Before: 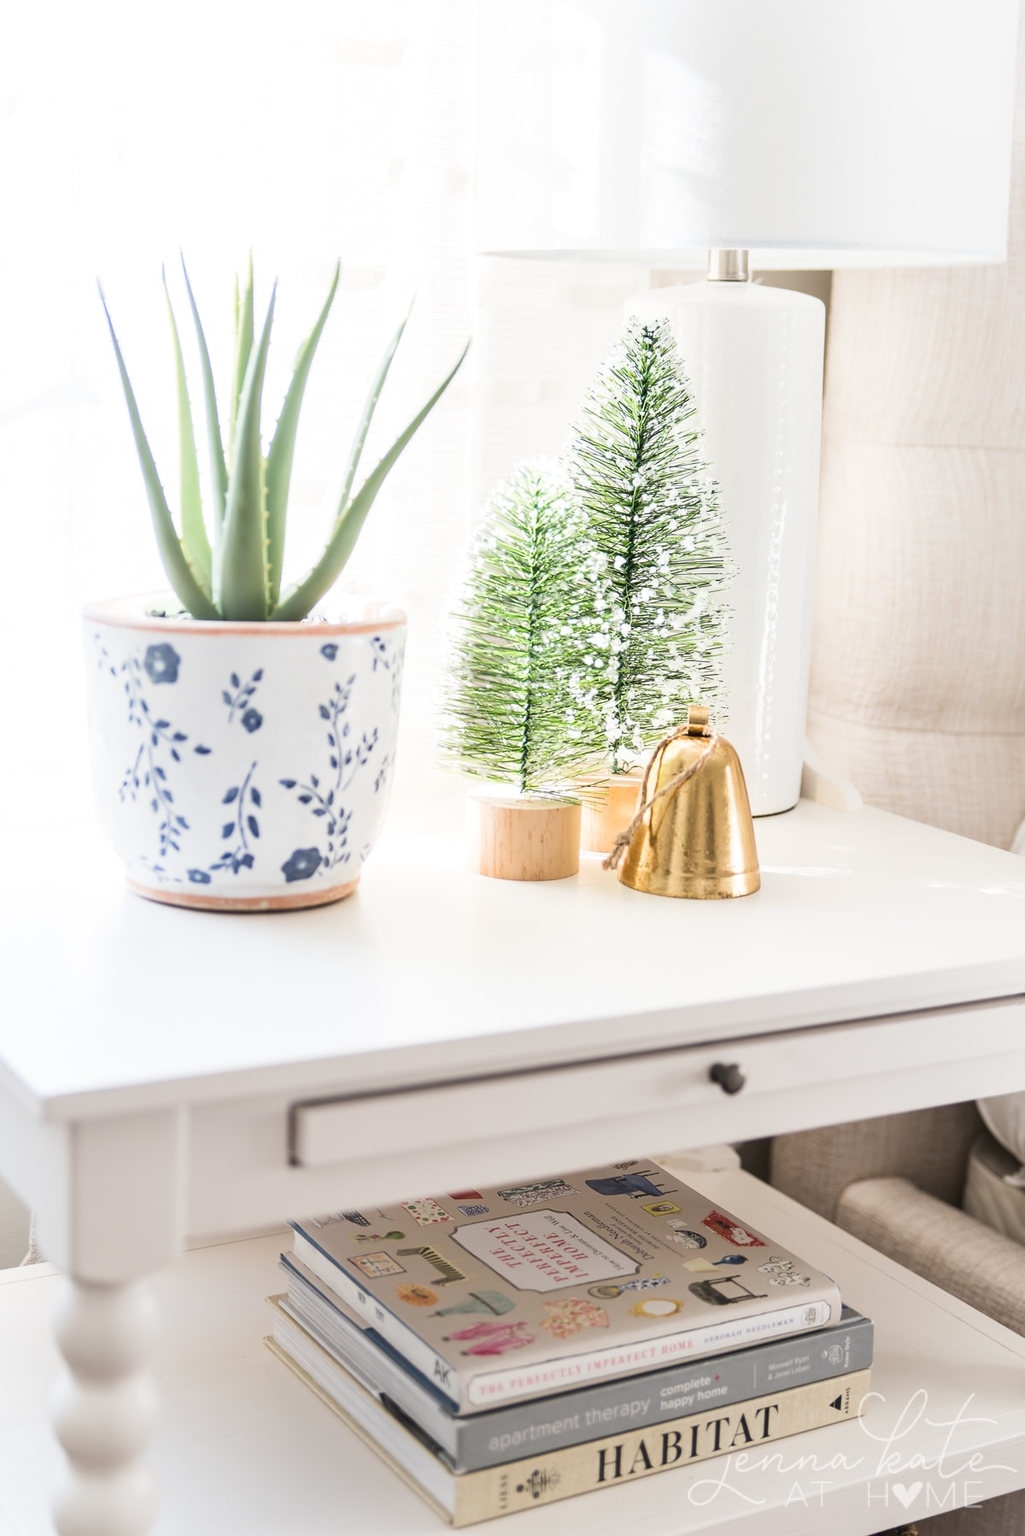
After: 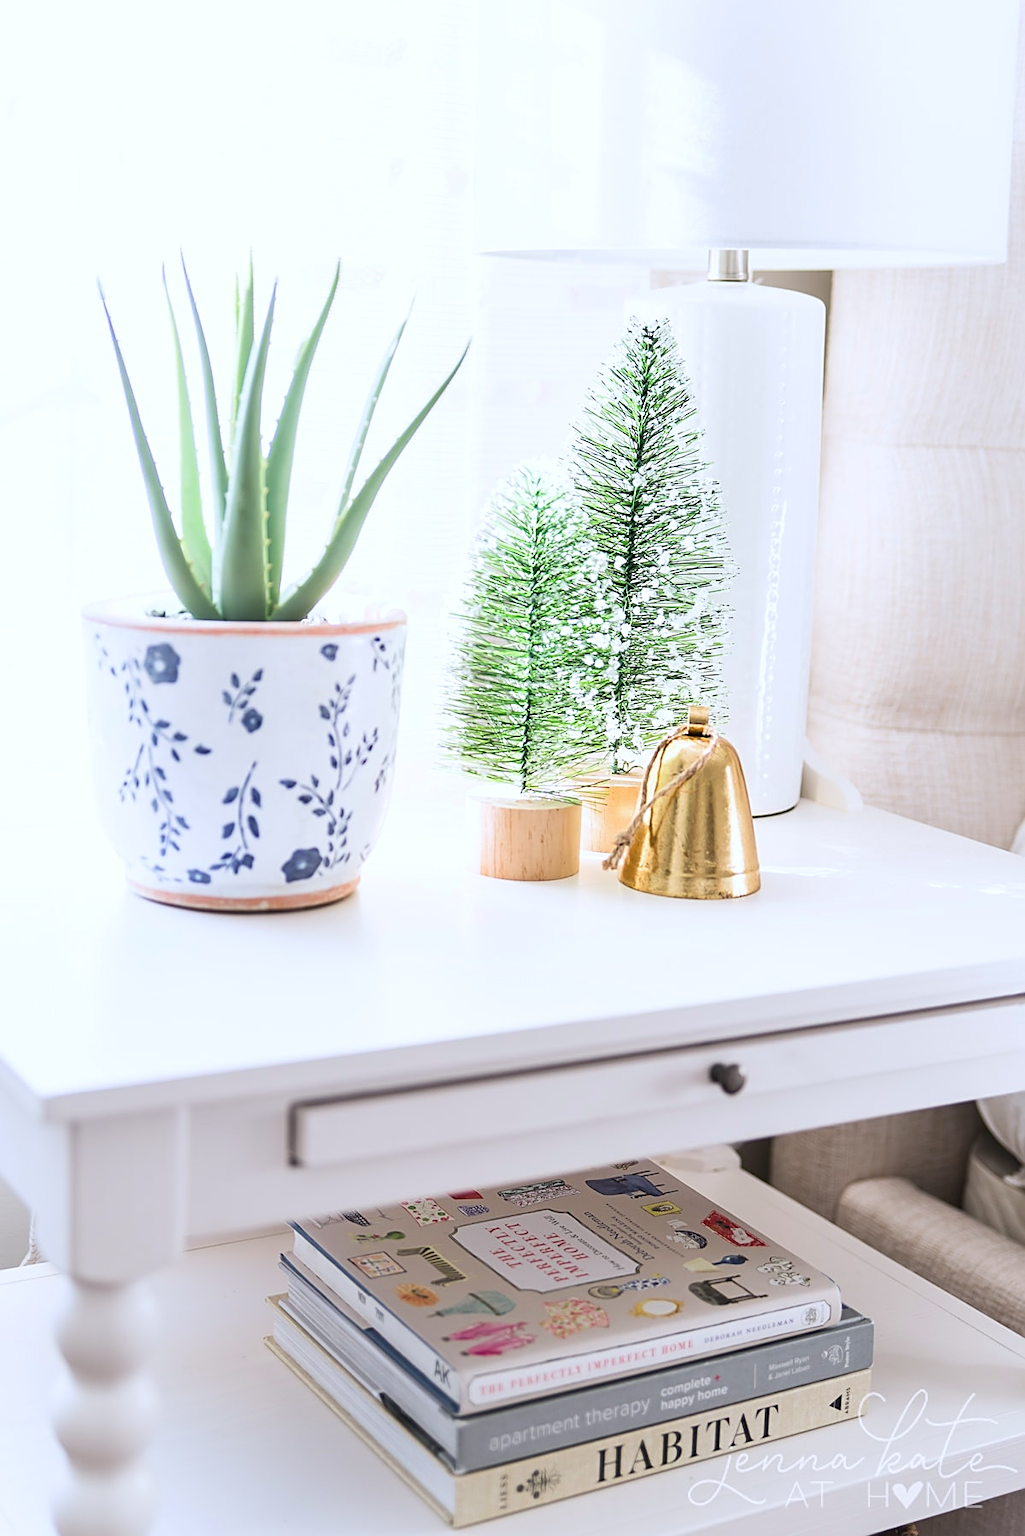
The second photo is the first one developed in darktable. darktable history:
color calibration: output R [0.948, 0.091, -0.04, 0], output G [-0.3, 1.384, -0.085, 0], output B [-0.108, 0.061, 1.08, 0], illuminant as shot in camera, x 0.358, y 0.373, temperature 4628.91 K
sharpen: on, module defaults
